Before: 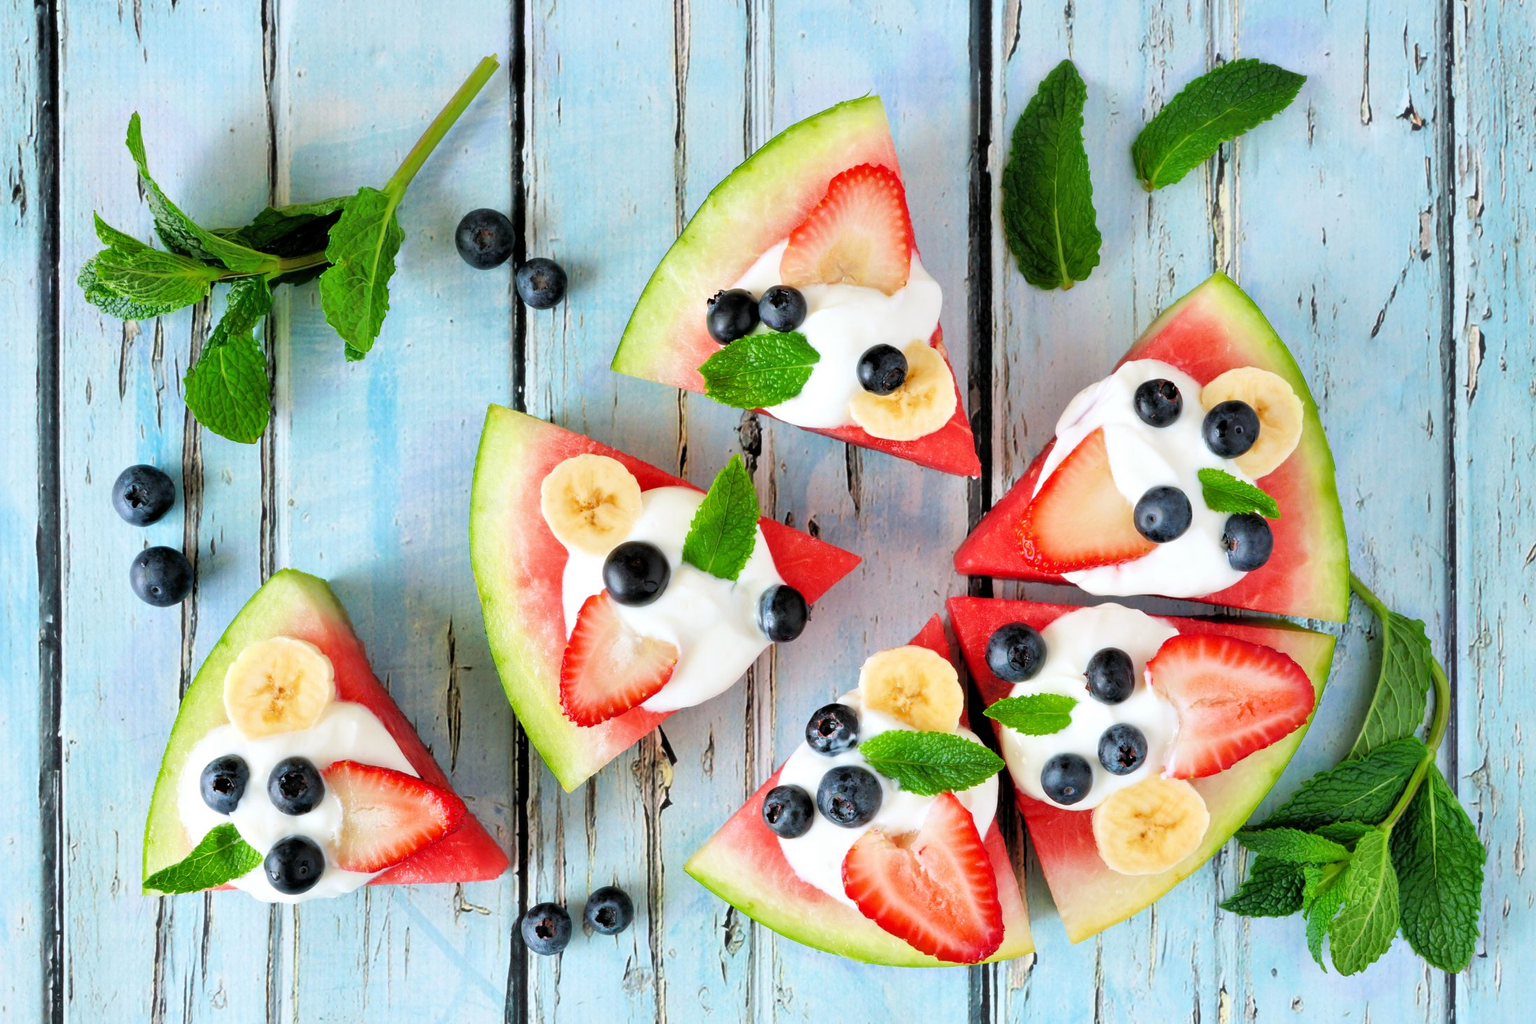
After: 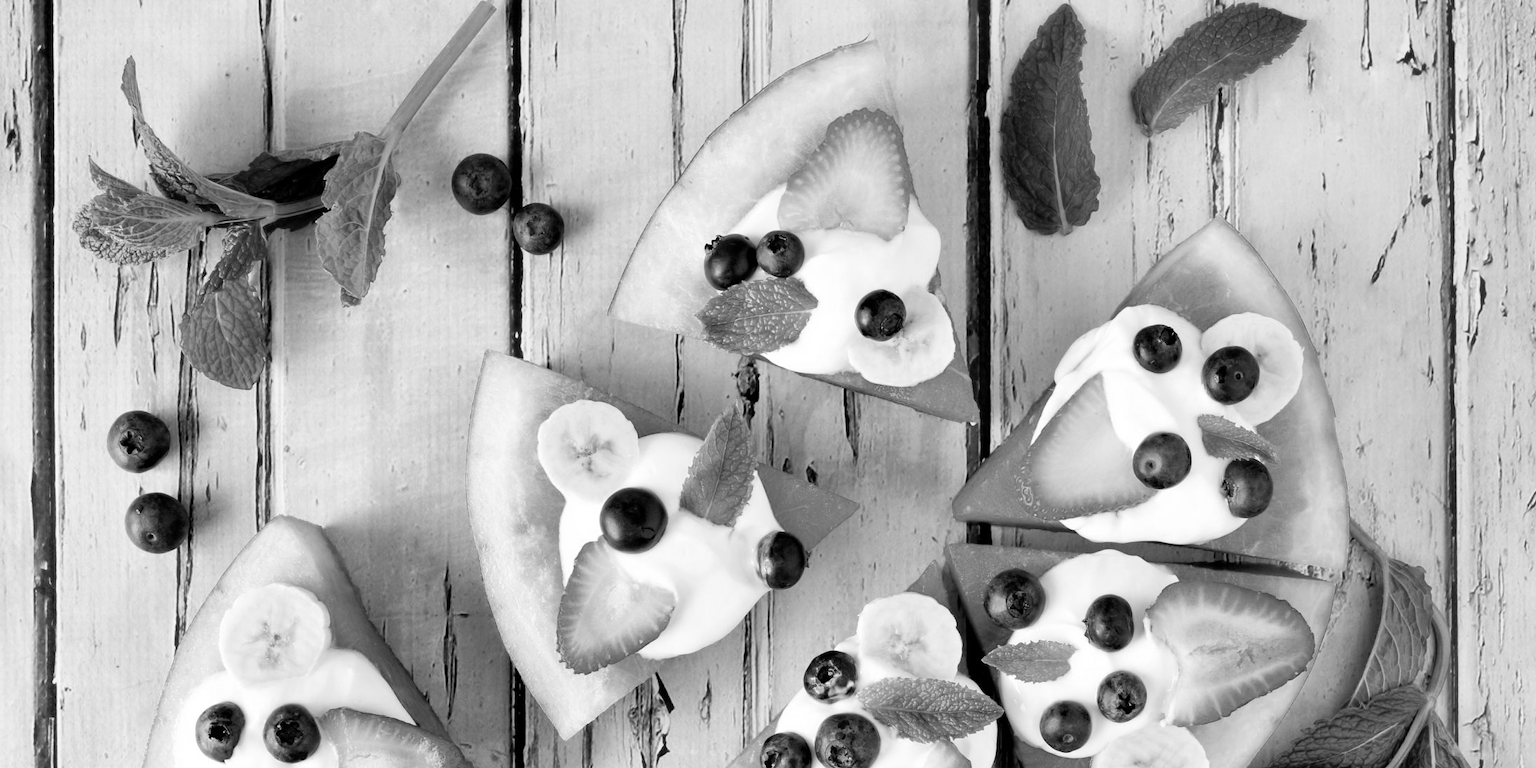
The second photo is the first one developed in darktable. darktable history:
monochrome: on, module defaults
crop: left 0.387%, top 5.469%, bottom 19.809%
color correction: saturation 0.85
contrast brightness saturation: contrast 0.1, saturation -0.36
